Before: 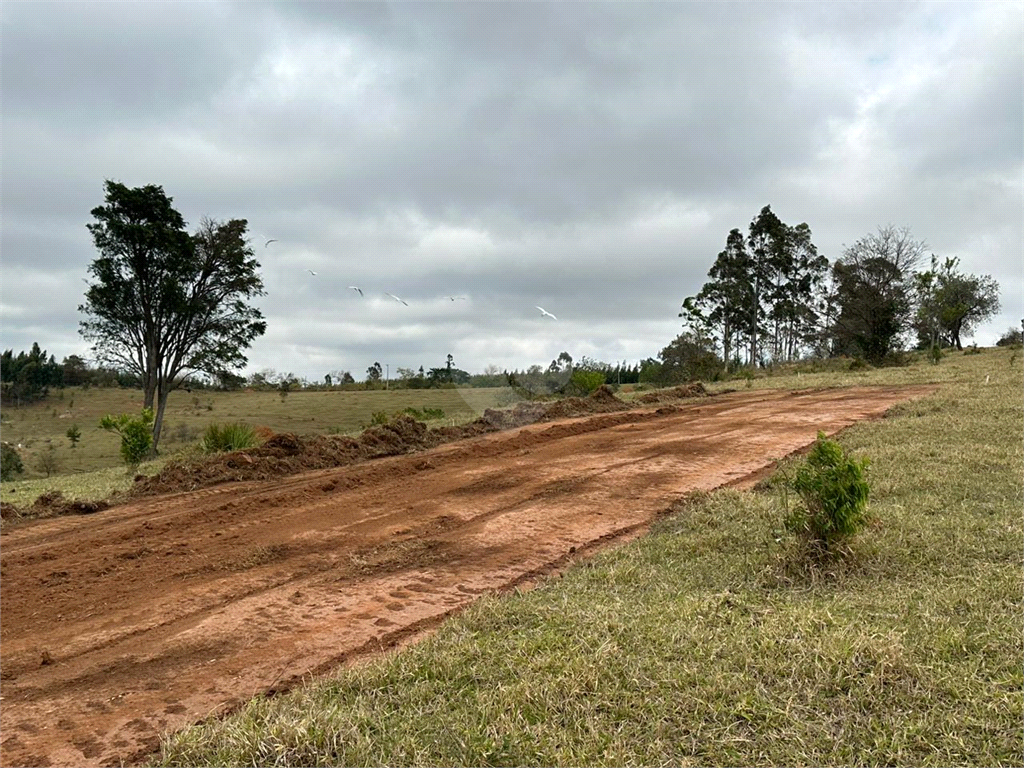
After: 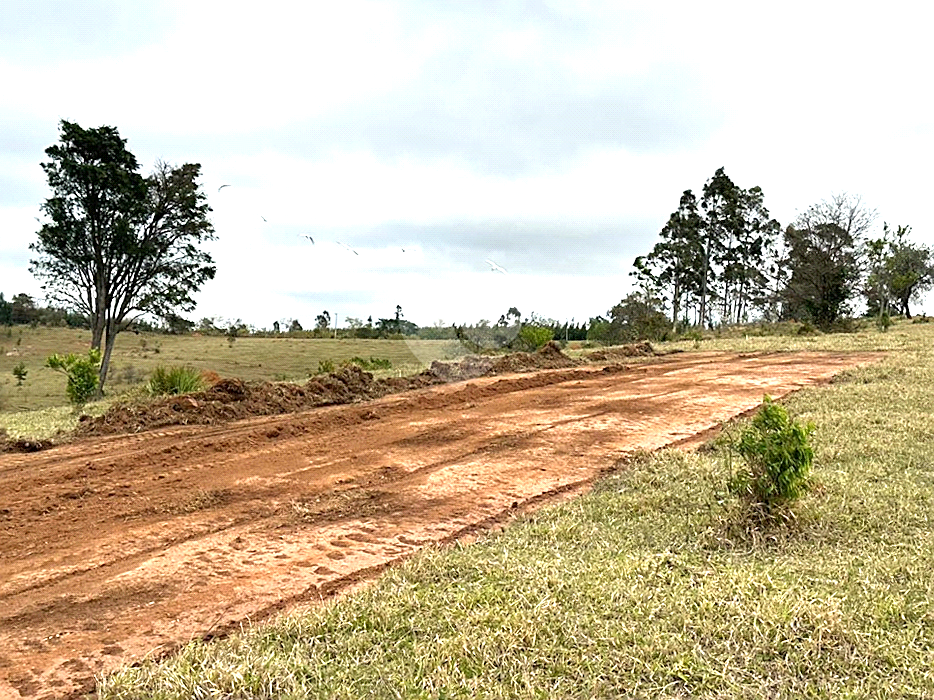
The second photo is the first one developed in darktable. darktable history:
exposure: exposure 1 EV, compensate highlight preservation false
sharpen: on, module defaults
crop and rotate: angle -1.96°, left 3.097%, top 4.154%, right 1.586%, bottom 0.529%
